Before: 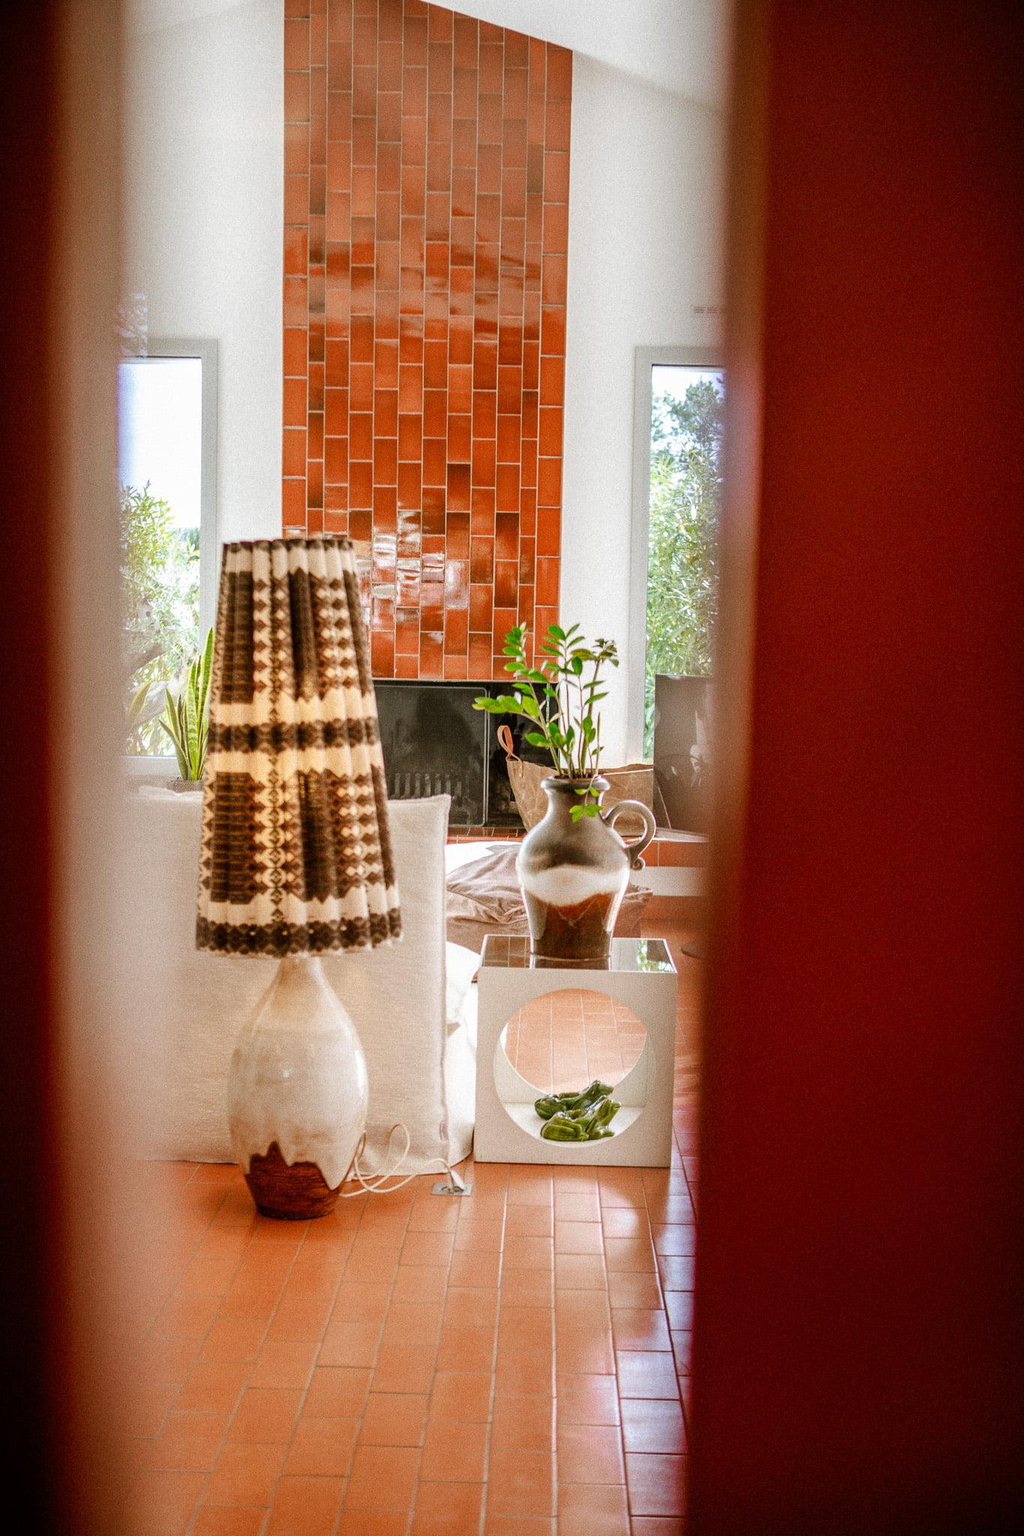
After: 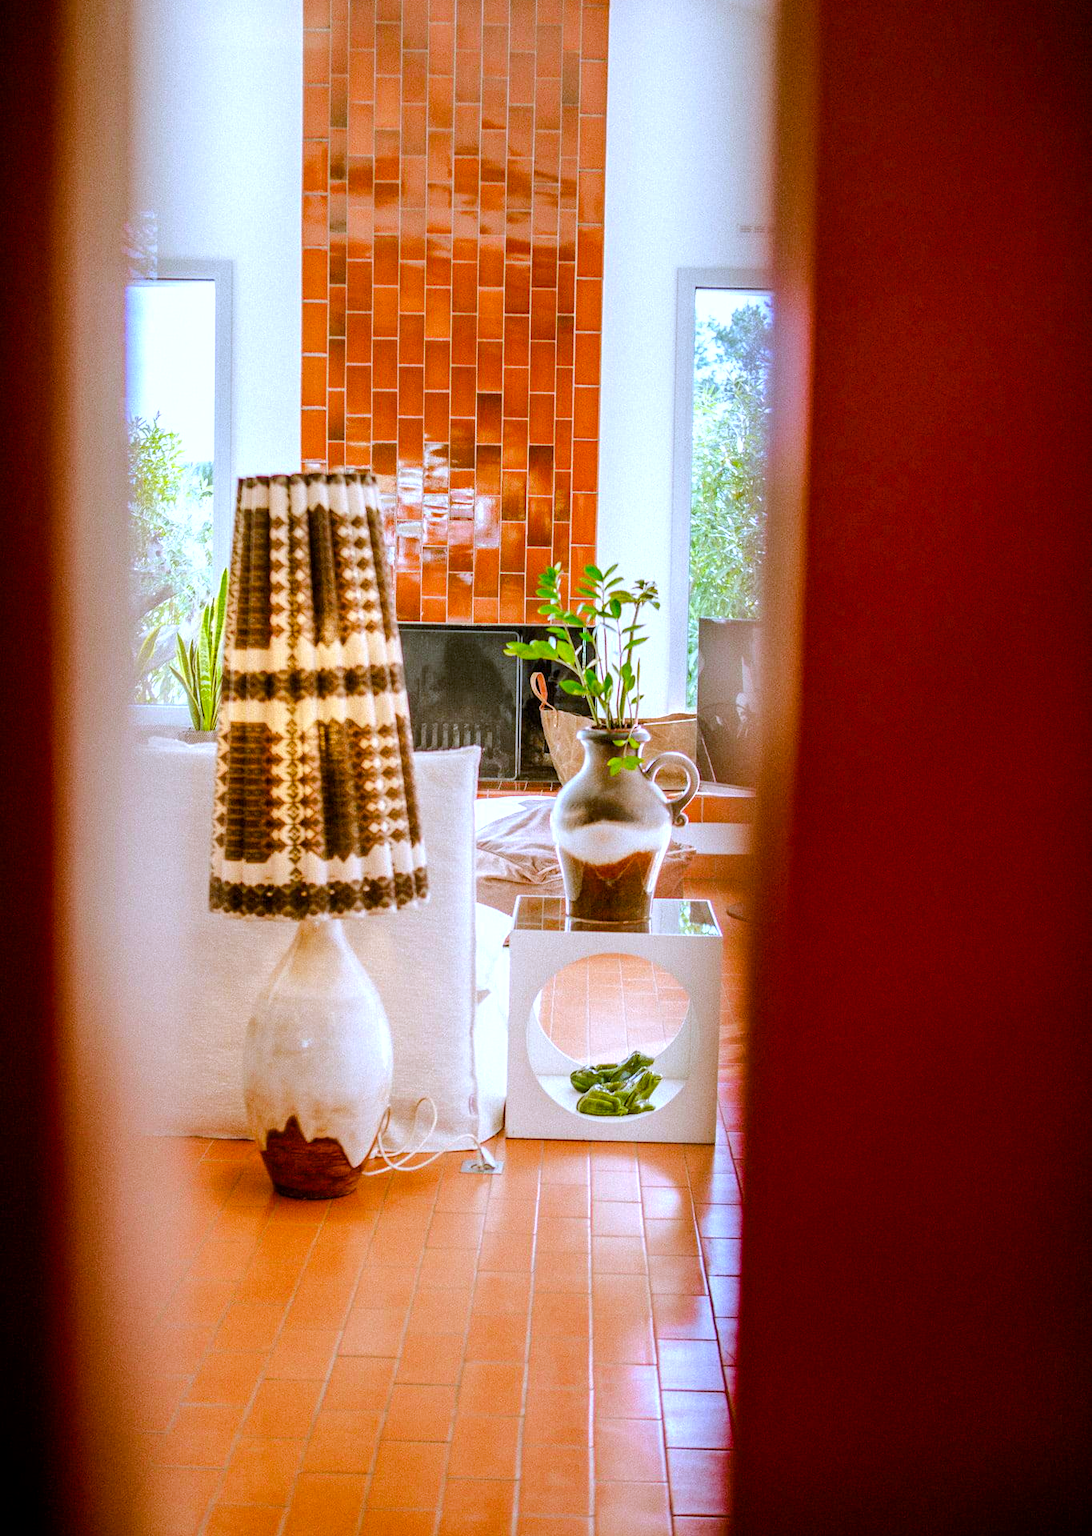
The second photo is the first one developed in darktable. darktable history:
color balance rgb: perceptual saturation grading › global saturation 25%, perceptual brilliance grading › mid-tones 10%, perceptual brilliance grading › shadows 15%, global vibrance 20%
exposure: black level correction 0.001, exposure 0.191 EV, compensate highlight preservation false
white balance: red 0.948, green 1.02, blue 1.176
crop and rotate: top 6.25%
